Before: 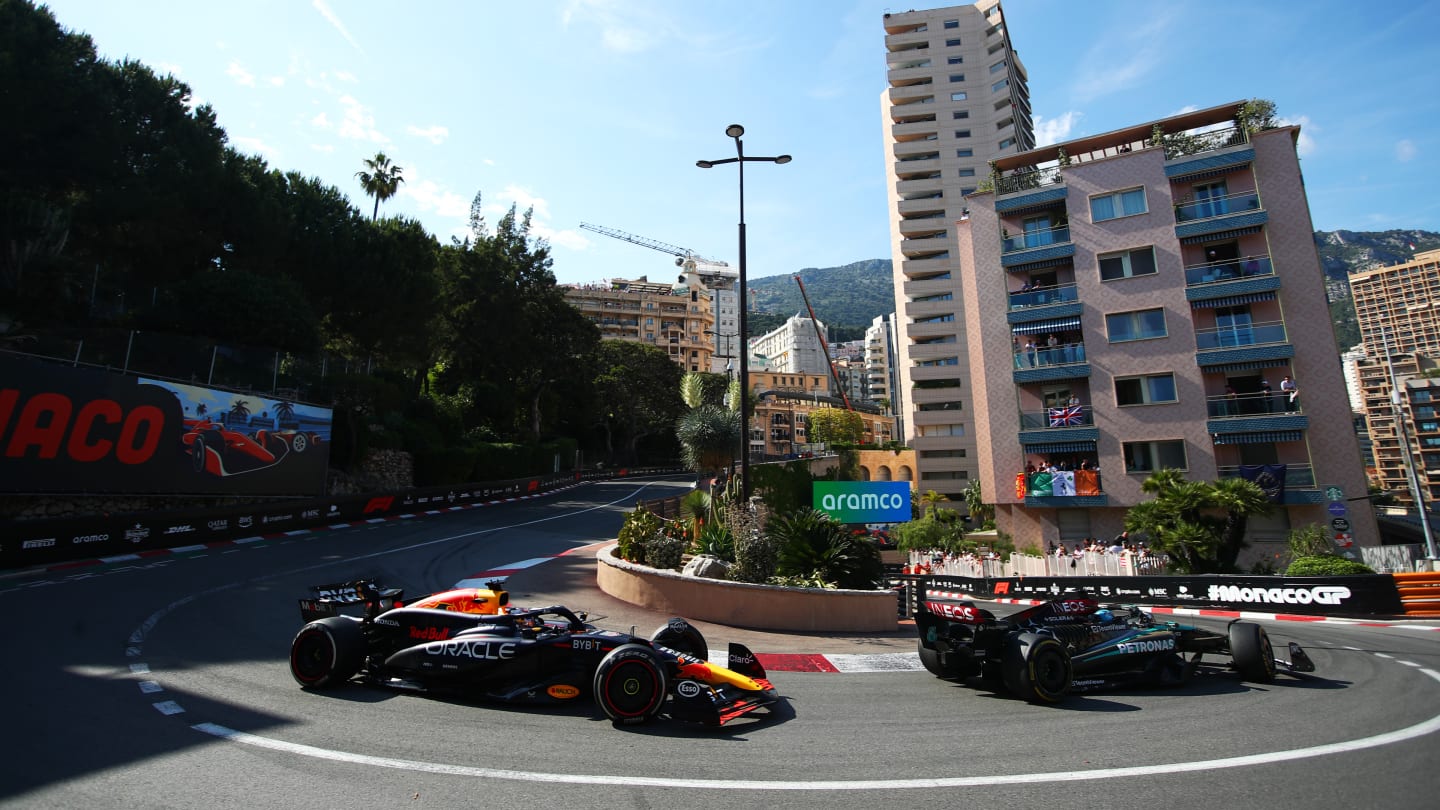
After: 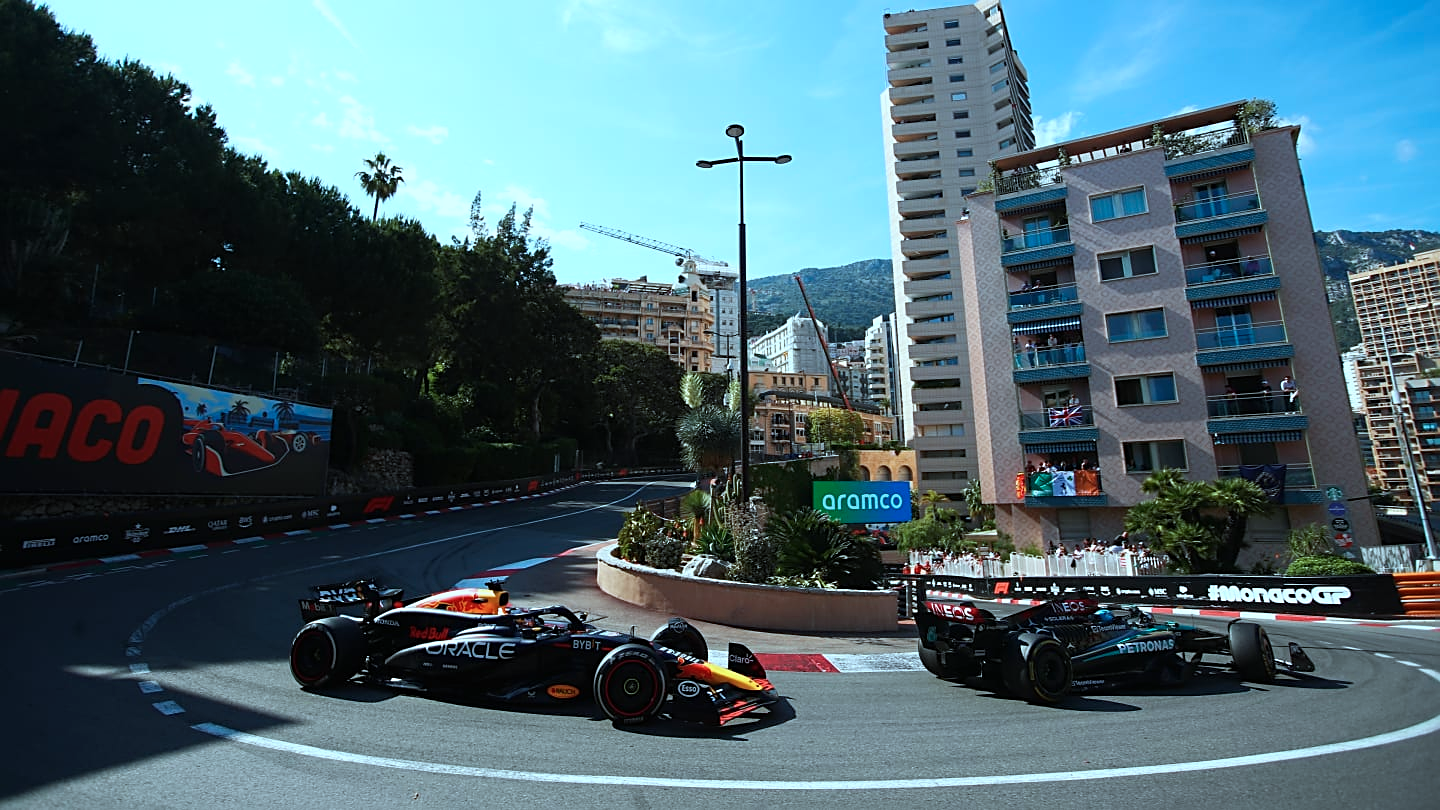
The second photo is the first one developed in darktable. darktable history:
sharpen: on, module defaults
color correction: highlights a* -11.43, highlights b* -15.82
